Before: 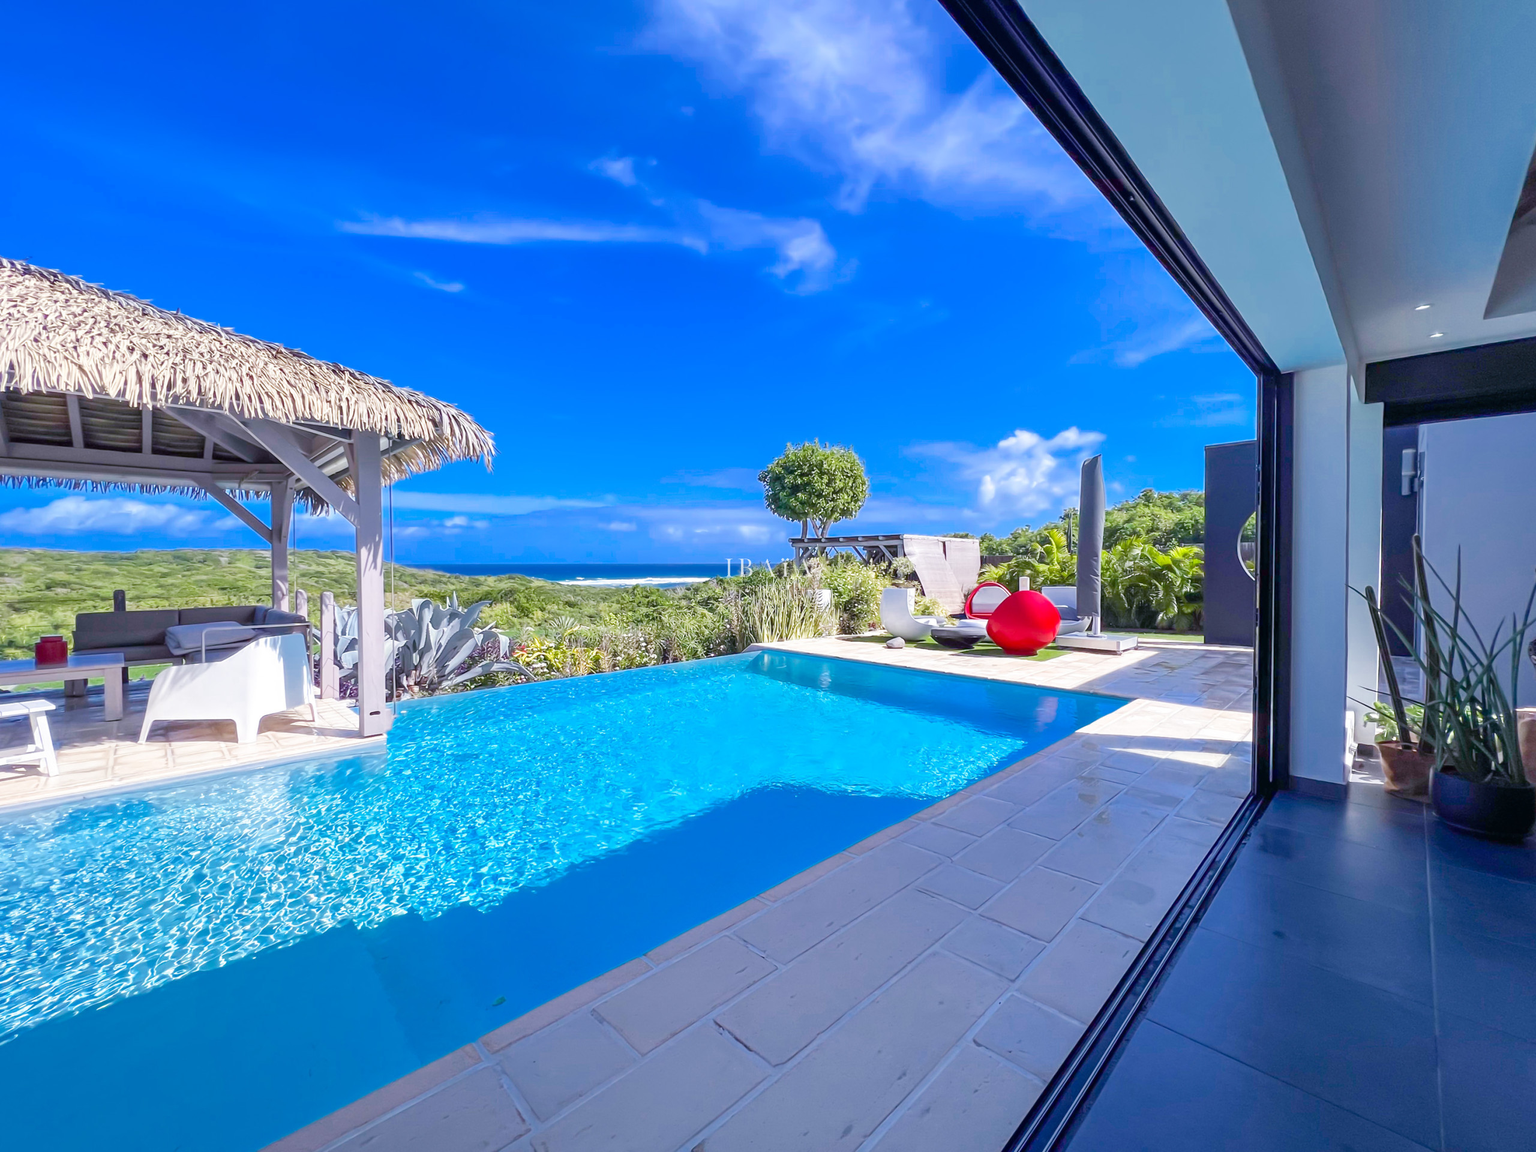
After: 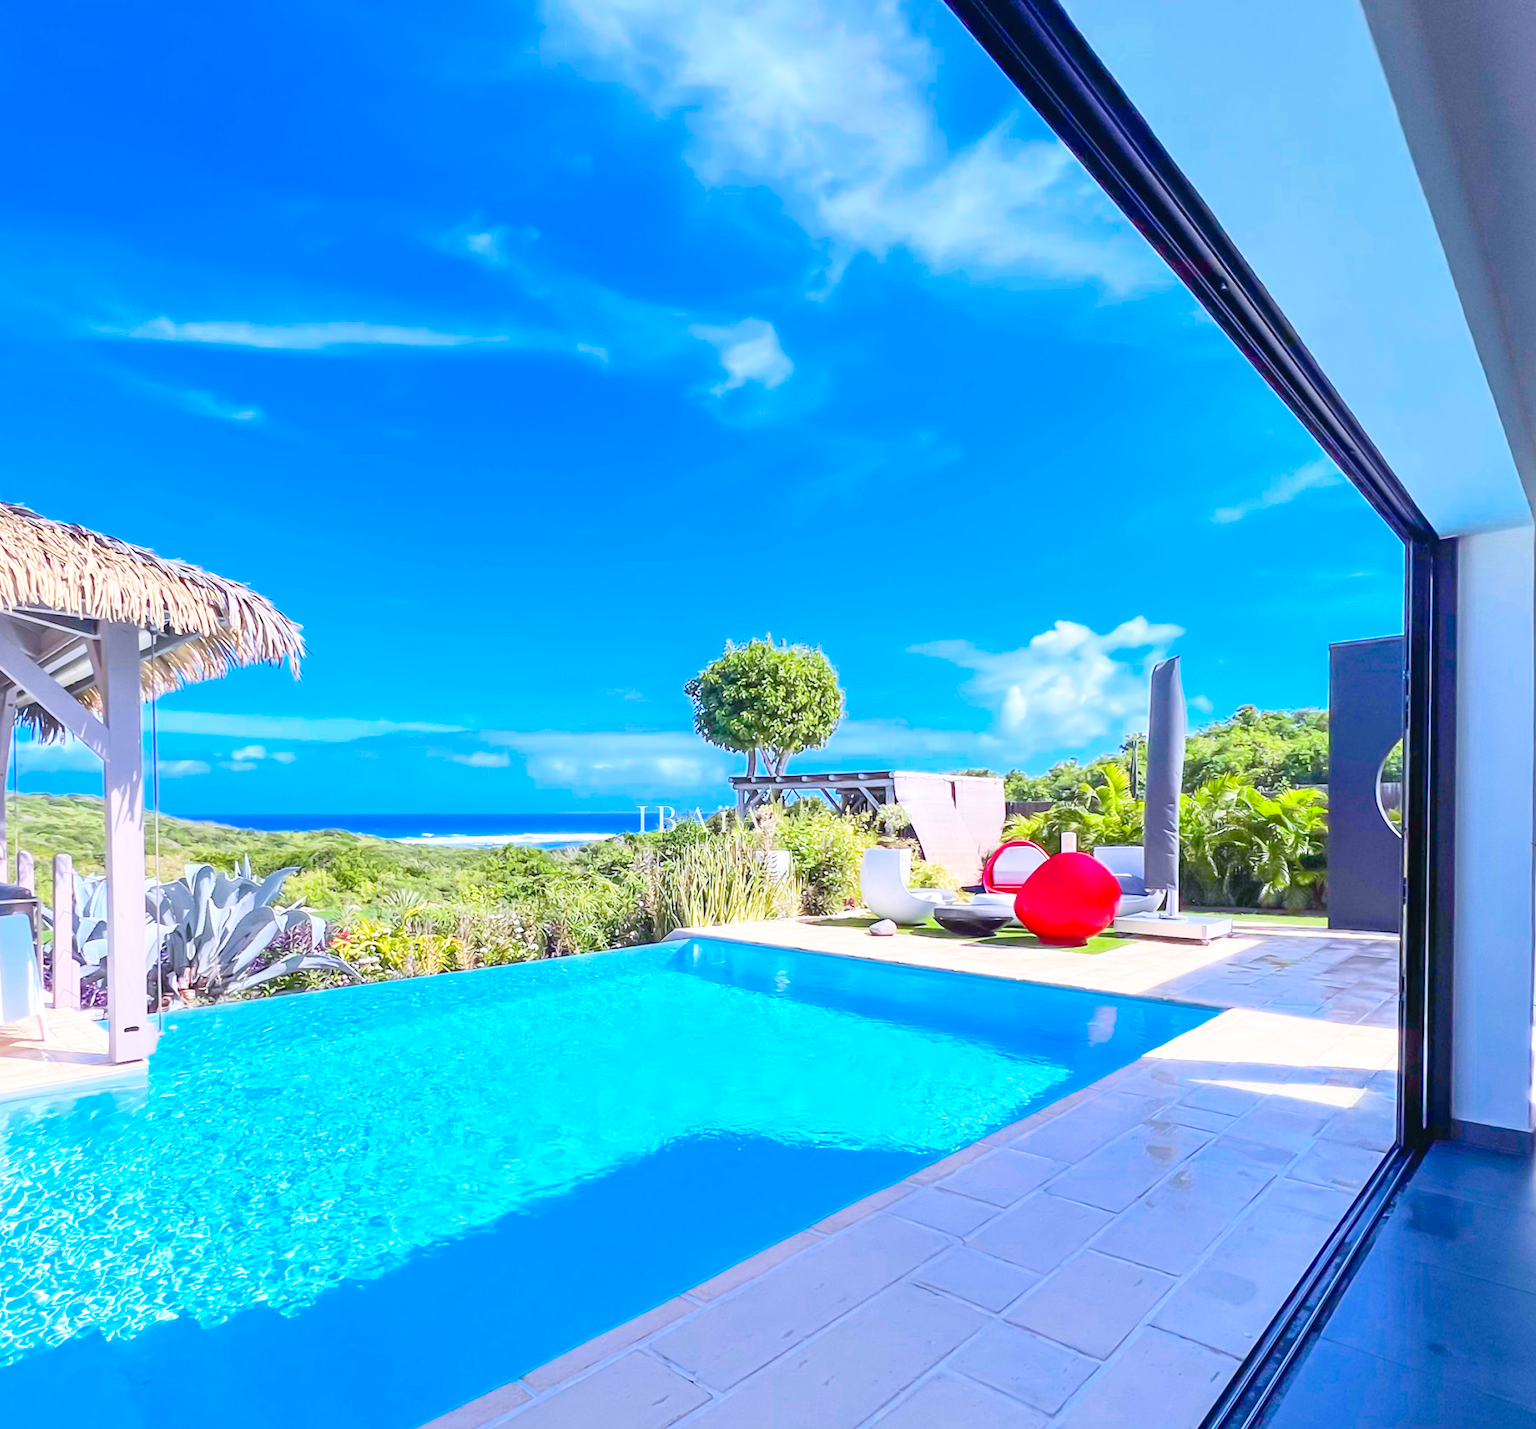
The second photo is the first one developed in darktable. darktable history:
contrast brightness saturation: contrast 0.24, brightness 0.26, saturation 0.39
crop: left 18.479%, right 12.2%, bottom 13.971%
